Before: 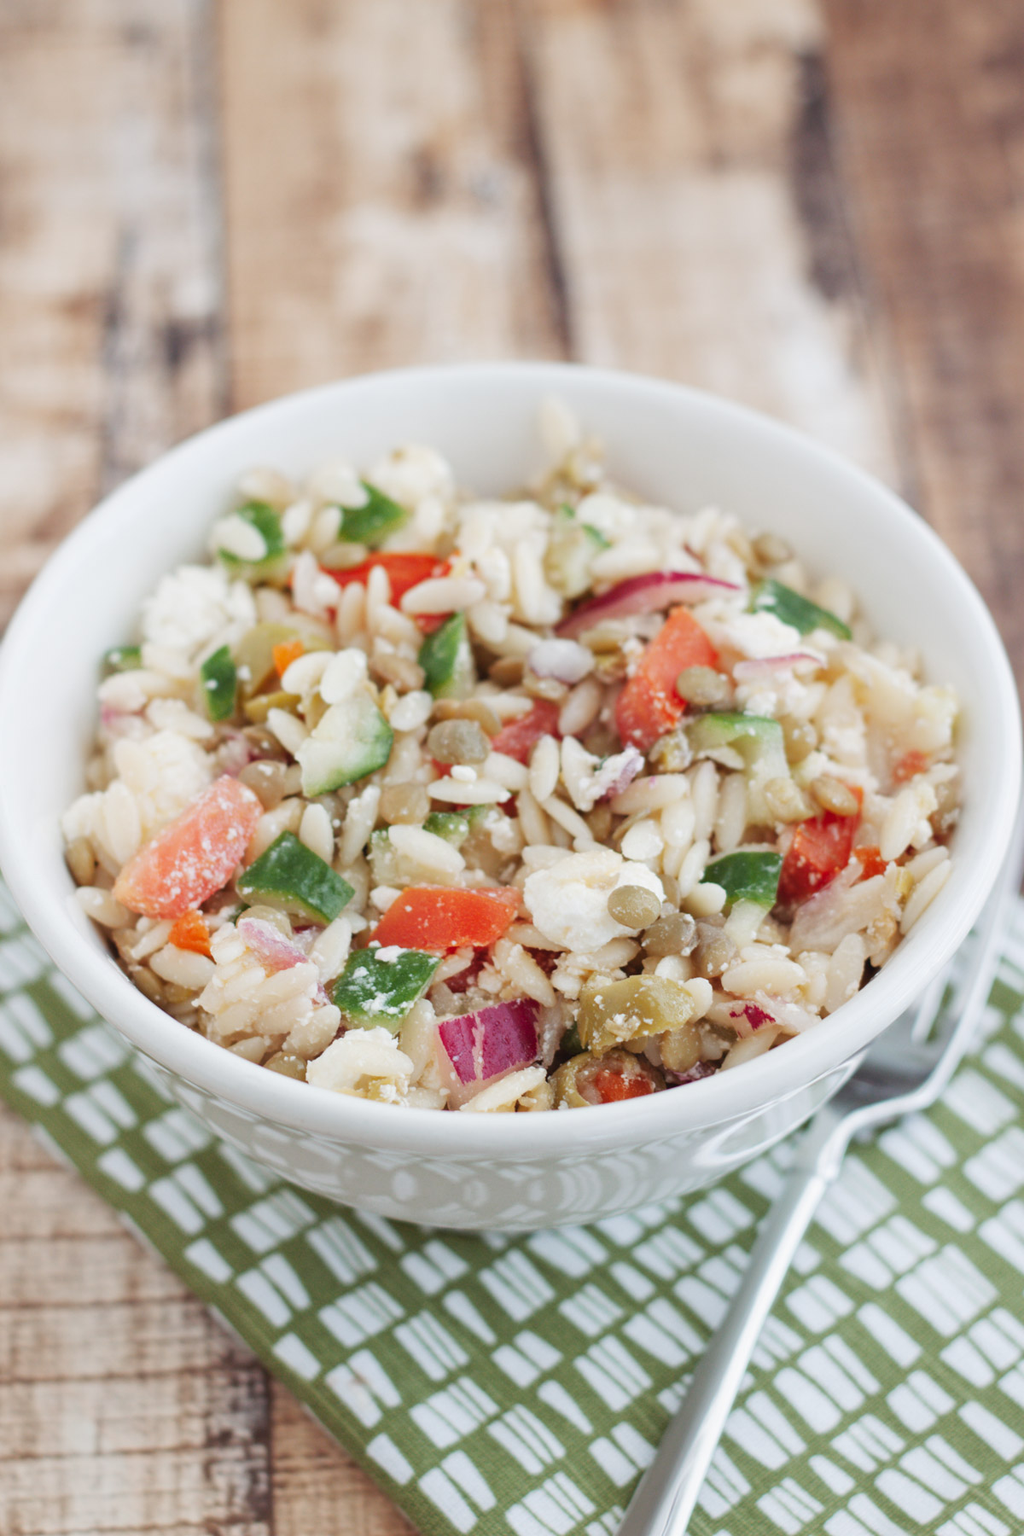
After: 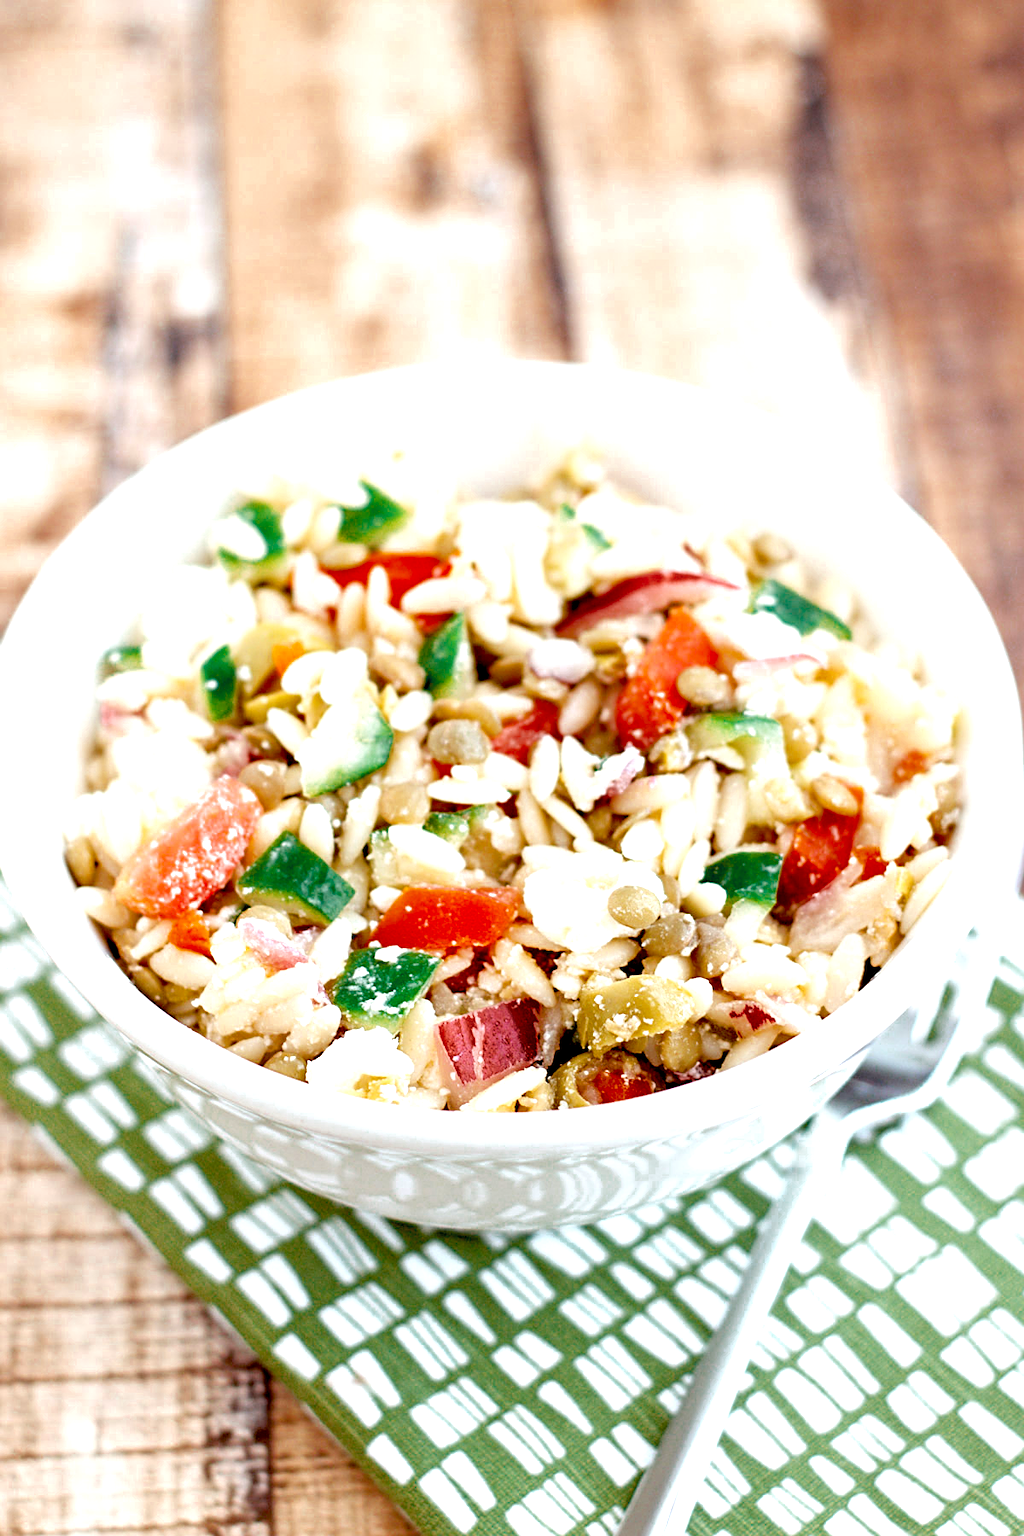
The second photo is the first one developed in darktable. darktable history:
color balance rgb: perceptual saturation grading › global saturation 19.97%, global vibrance 20%
sharpen: on, module defaults
exposure: black level correction 0.035, exposure 0.908 EV, compensate exposure bias true, compensate highlight preservation false
color zones: curves: ch0 [(0, 0.5) (0.125, 0.4) (0.25, 0.5) (0.375, 0.4) (0.5, 0.4) (0.625, 0.6) (0.75, 0.6) (0.875, 0.5)]; ch1 [(0, 0.4) (0.125, 0.5) (0.25, 0.4) (0.375, 0.4) (0.5, 0.4) (0.625, 0.4) (0.75, 0.5) (0.875, 0.4)]; ch2 [(0, 0.6) (0.125, 0.5) (0.25, 0.5) (0.375, 0.6) (0.5, 0.6) (0.625, 0.5) (0.75, 0.5) (0.875, 0.5)]
